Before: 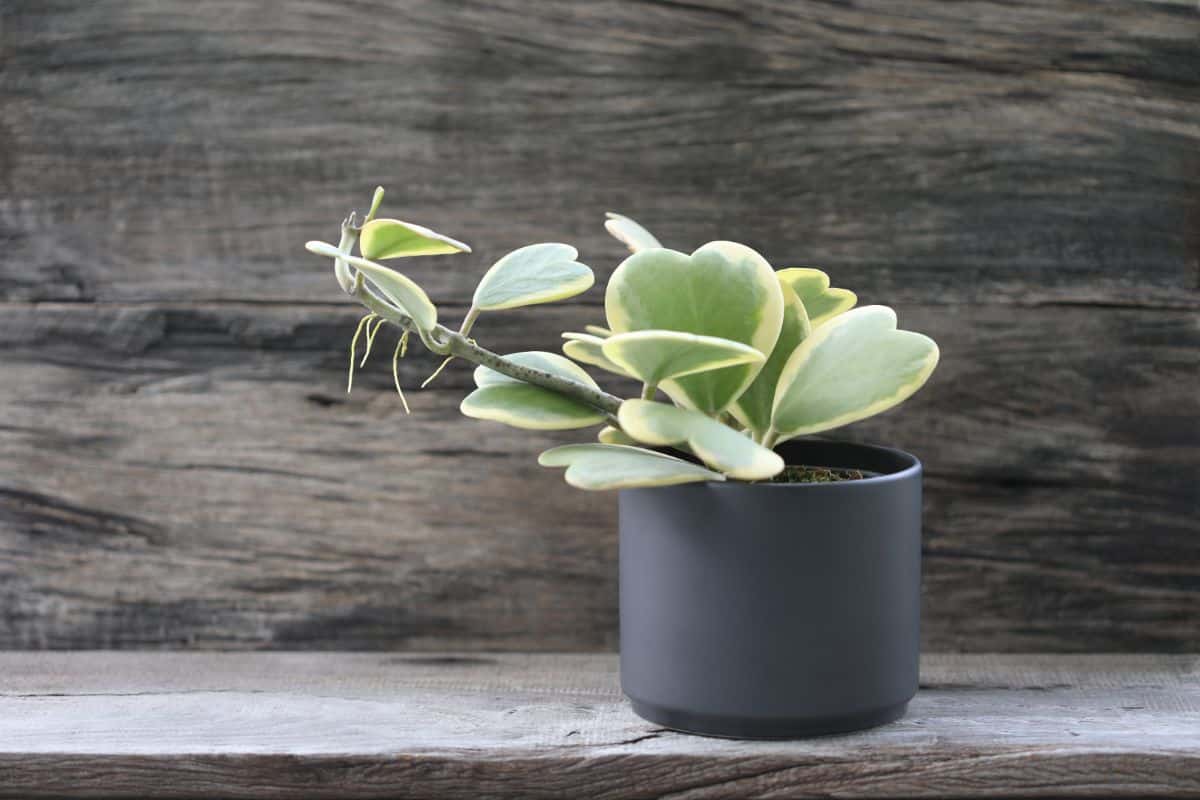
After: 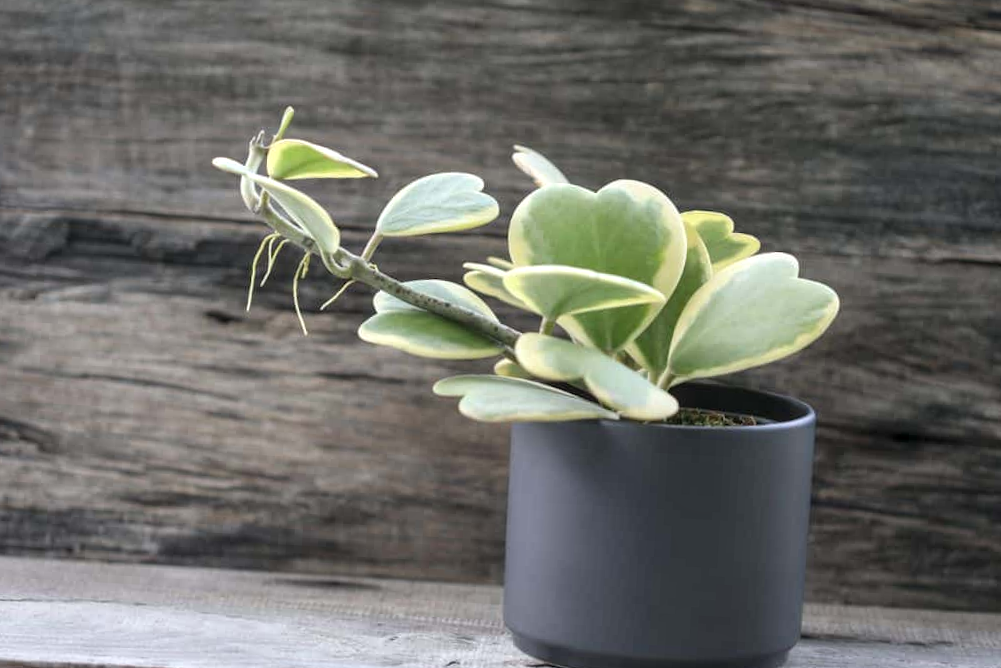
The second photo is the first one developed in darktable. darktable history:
crop and rotate: angle -3.15°, left 5.181%, top 5.163%, right 4.637%, bottom 4.524%
local contrast: on, module defaults
